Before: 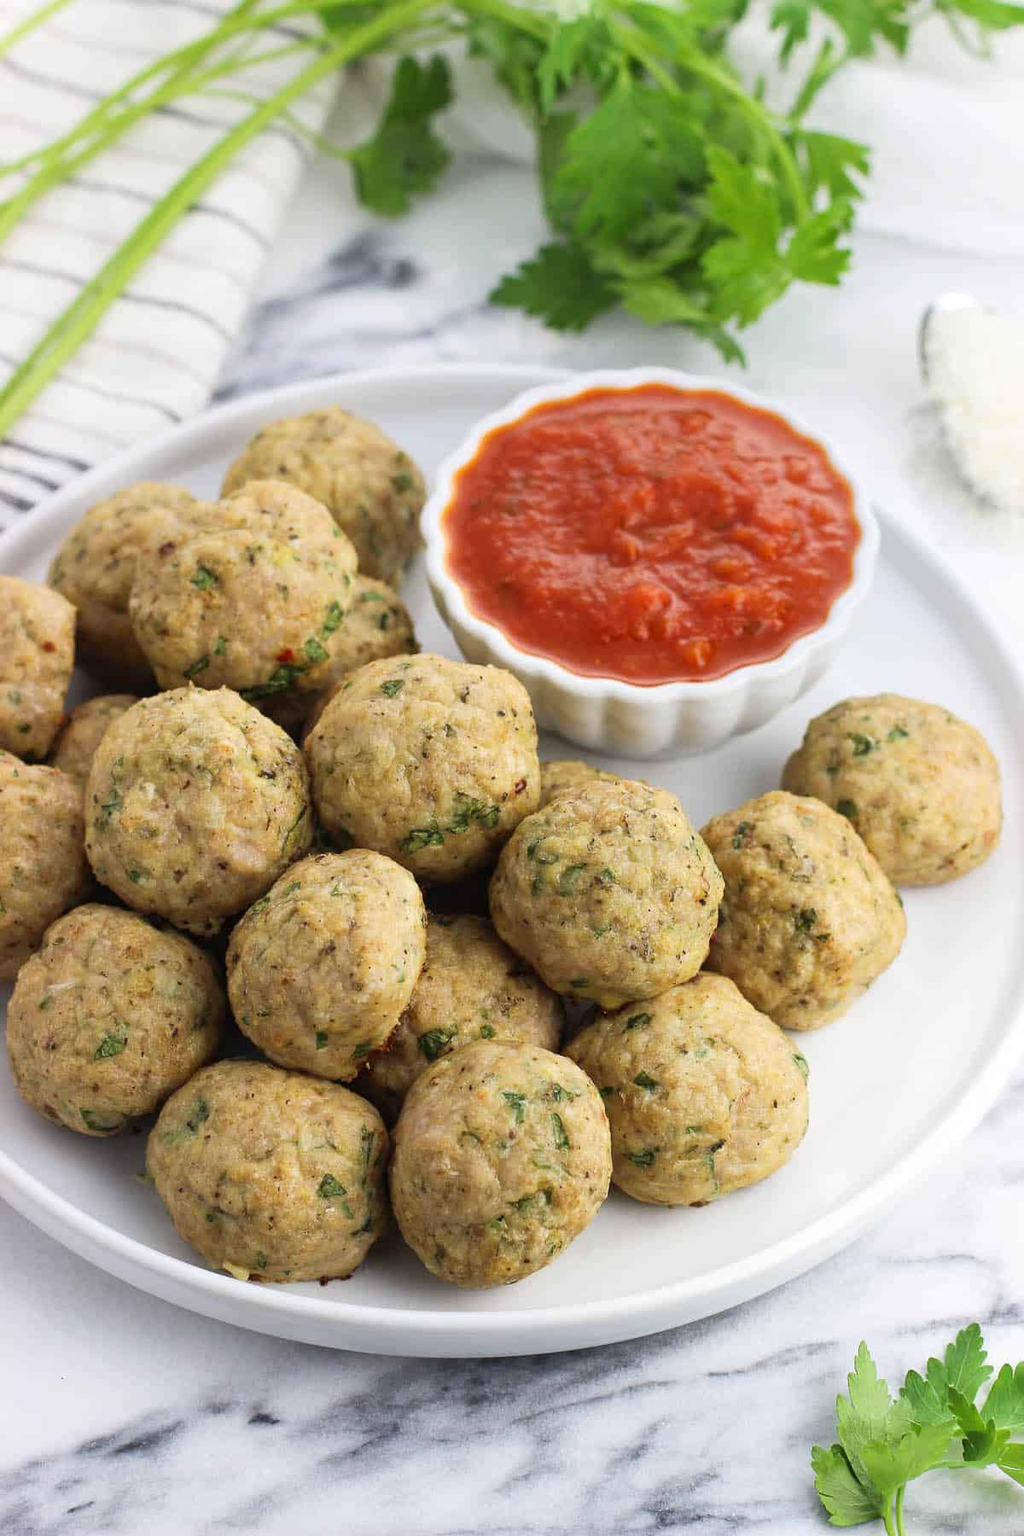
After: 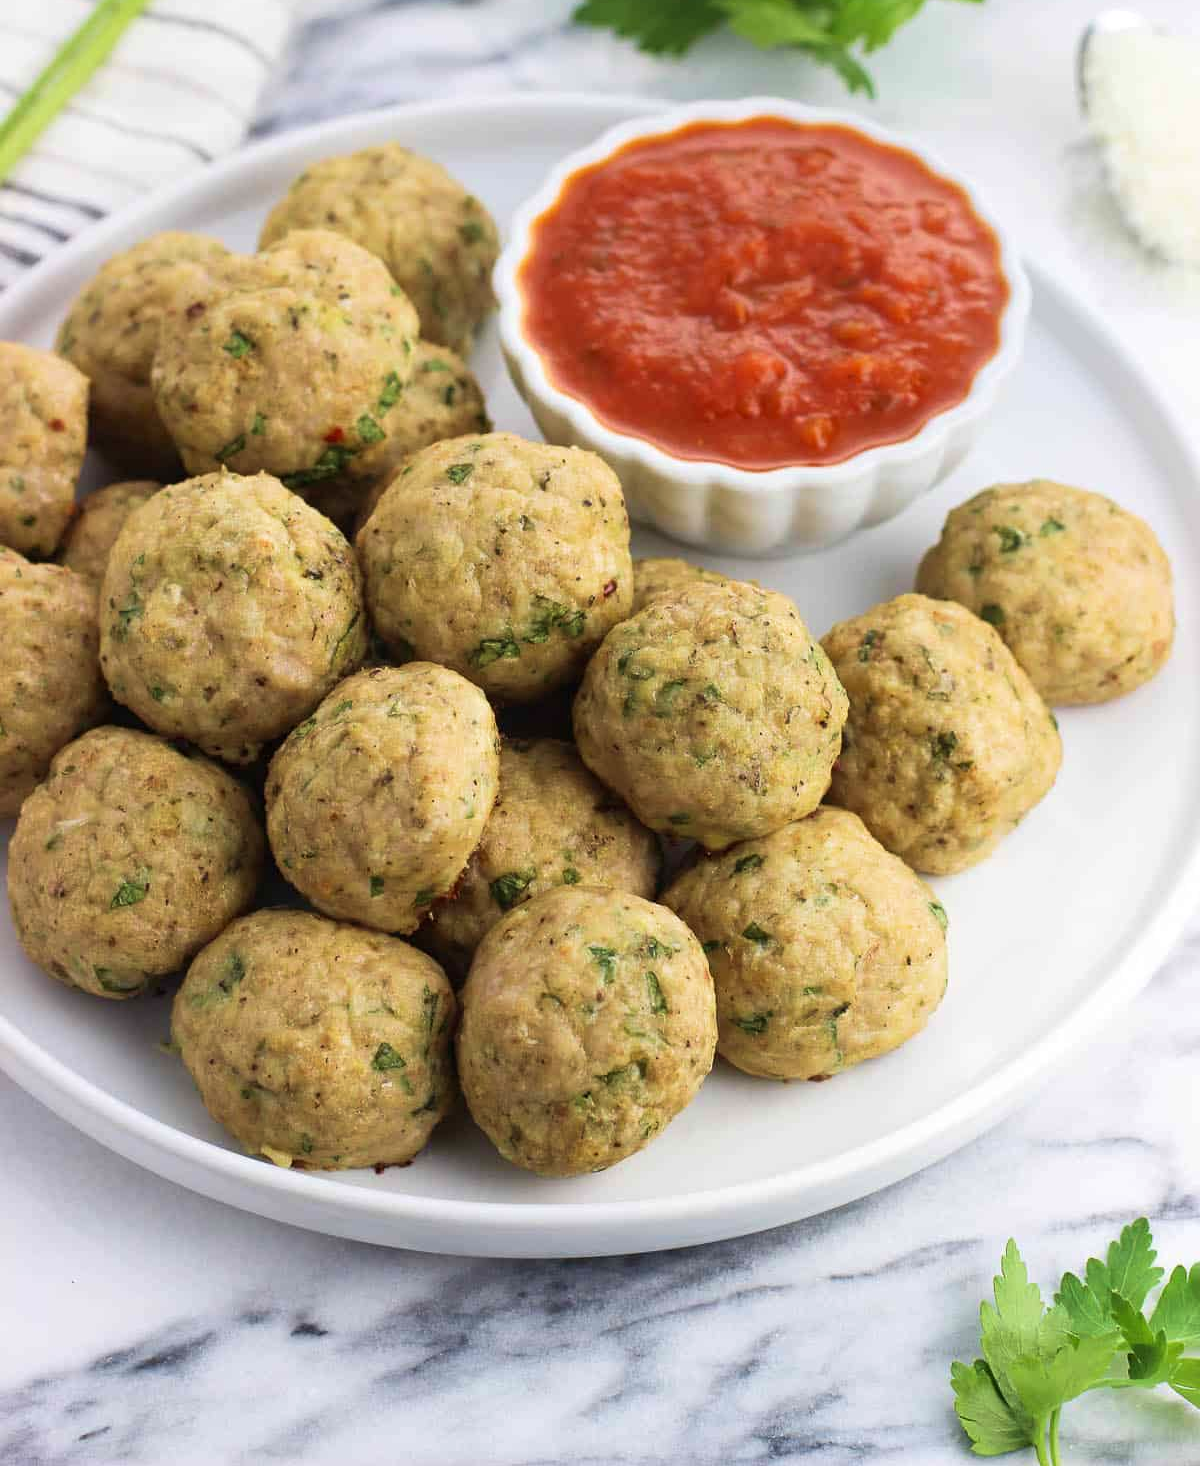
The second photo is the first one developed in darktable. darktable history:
velvia: on, module defaults
crop and rotate: top 18.507%
